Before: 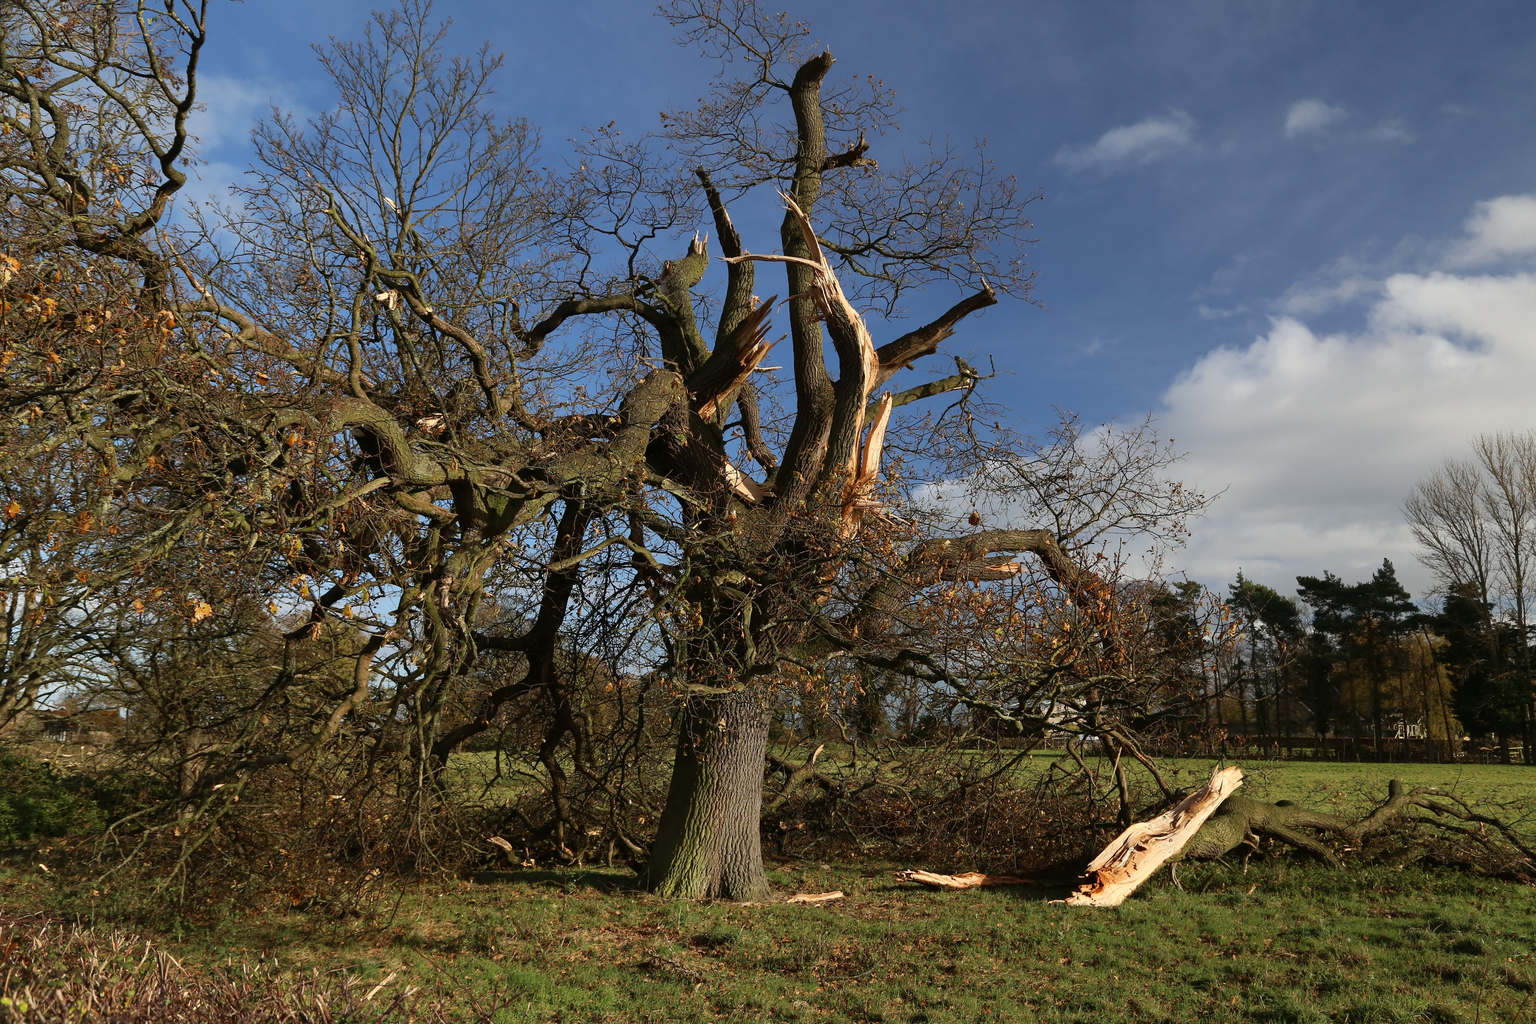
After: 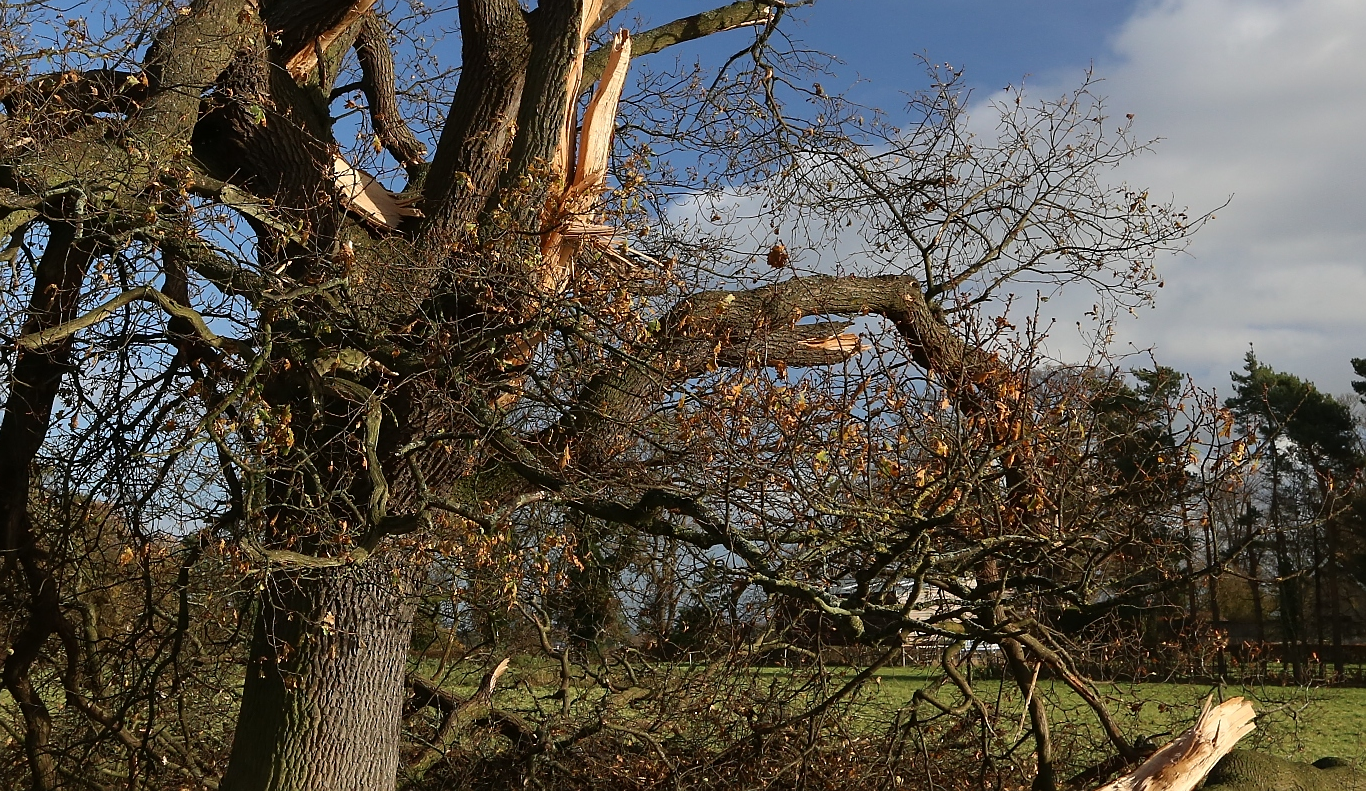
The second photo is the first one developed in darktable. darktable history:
sharpen: radius 0.997
crop: left 35.036%, top 36.625%, right 15.023%, bottom 19.996%
